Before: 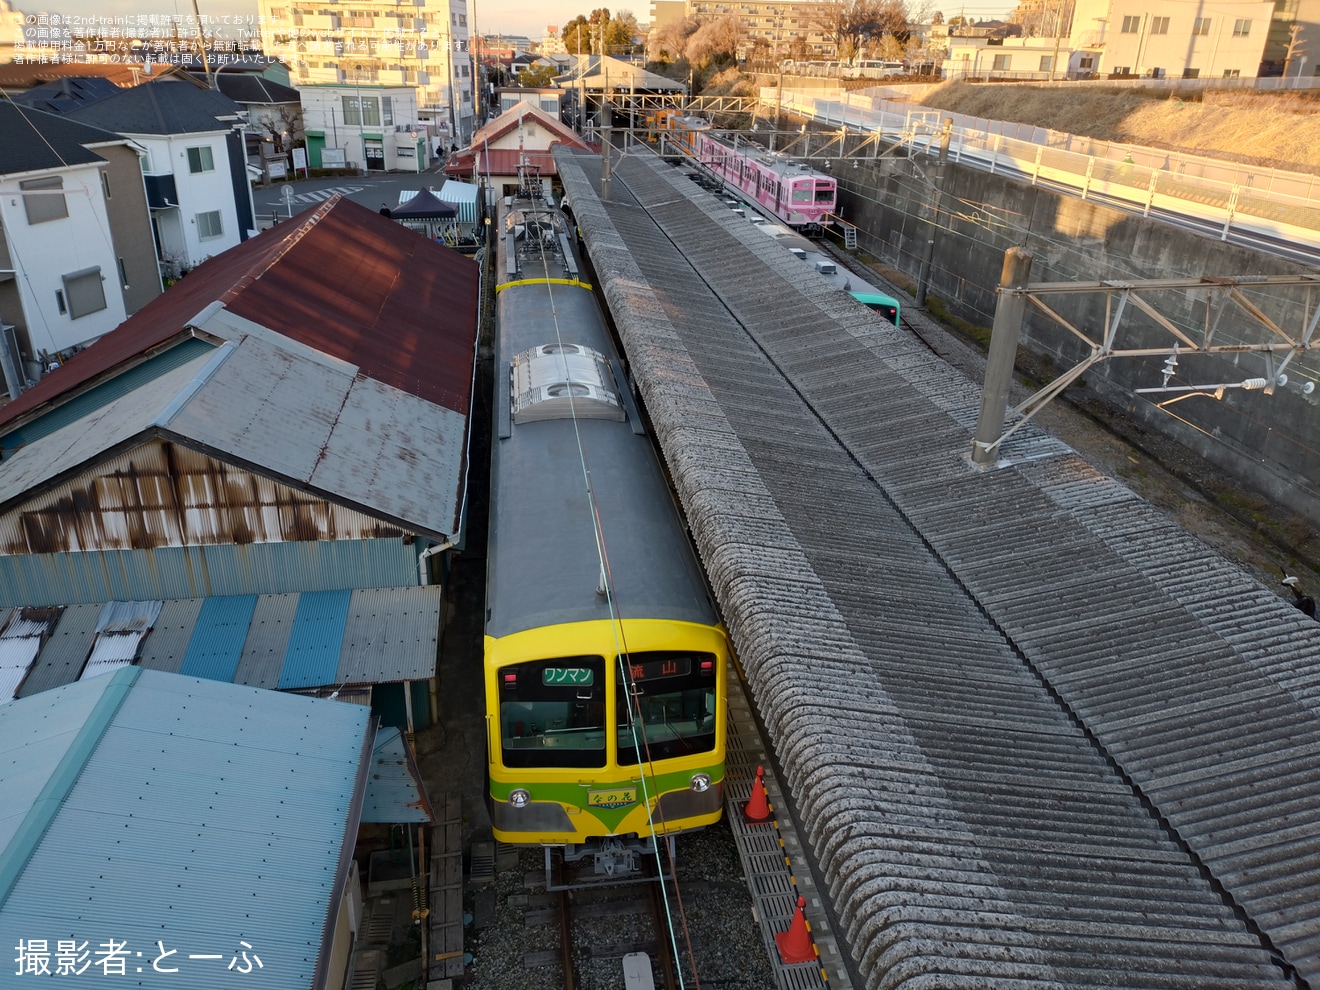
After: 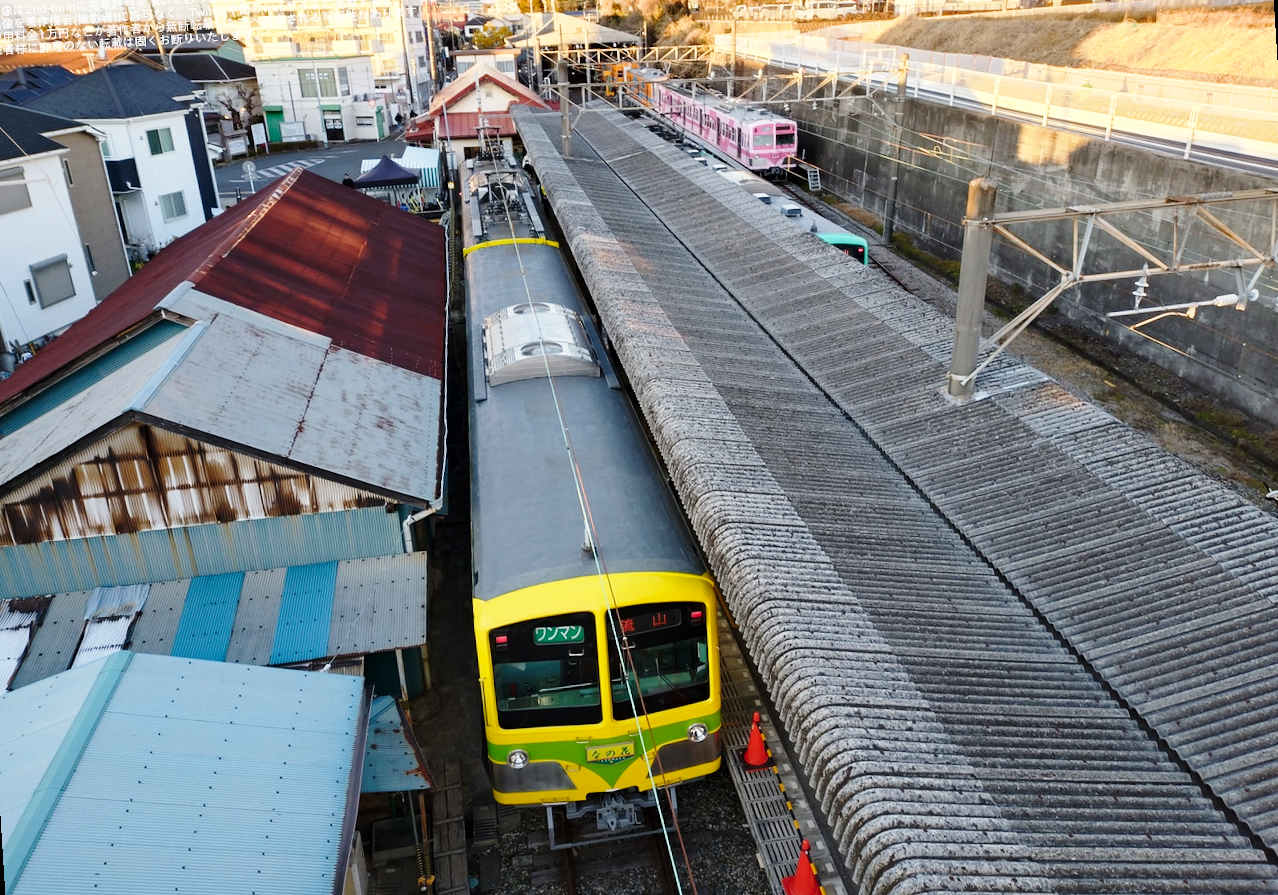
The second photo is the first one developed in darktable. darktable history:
base curve: curves: ch0 [(0, 0) (0.028, 0.03) (0.121, 0.232) (0.46, 0.748) (0.859, 0.968) (1, 1)], preserve colors none
rotate and perspective: rotation -3.52°, crop left 0.036, crop right 0.964, crop top 0.081, crop bottom 0.919
